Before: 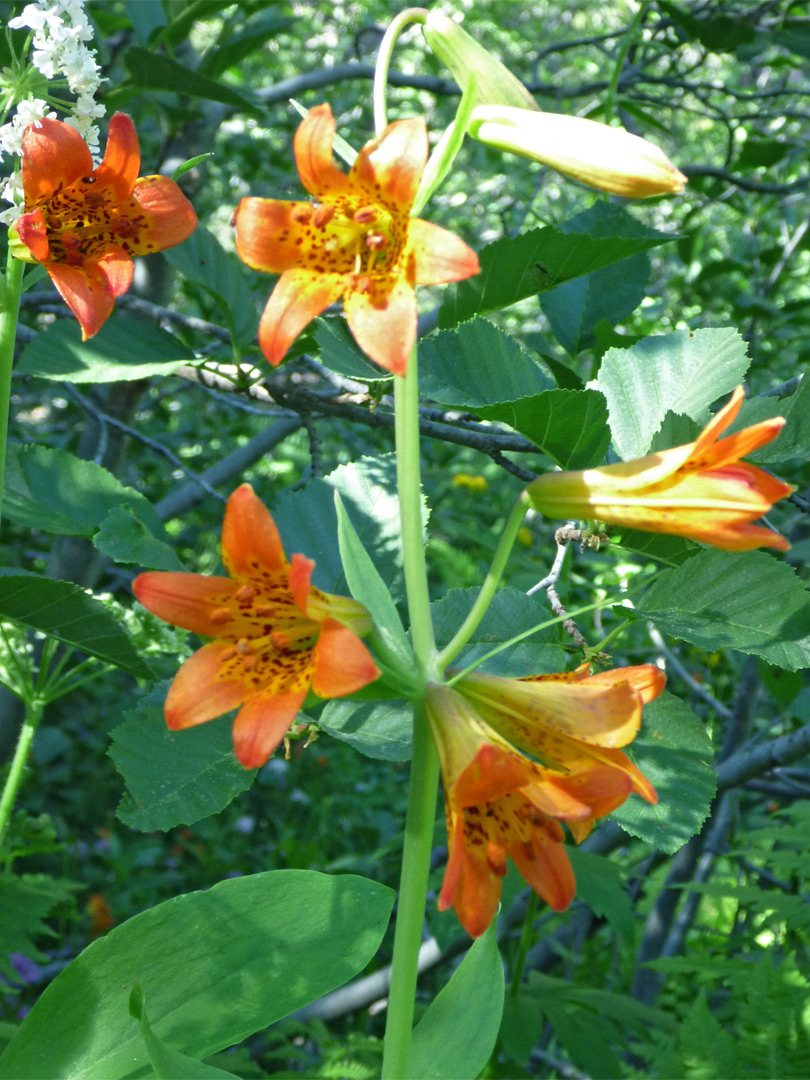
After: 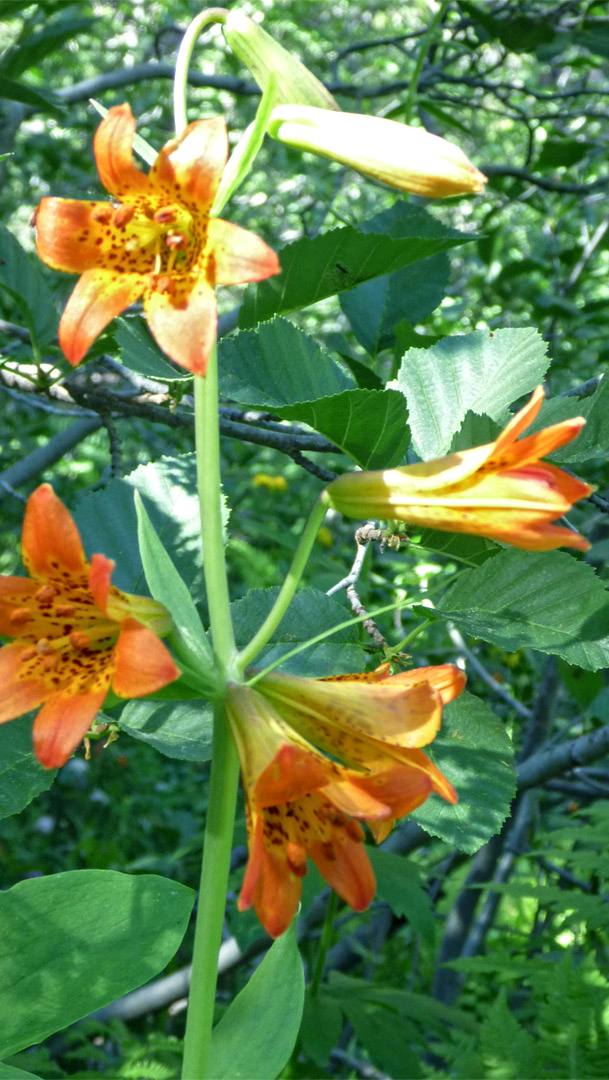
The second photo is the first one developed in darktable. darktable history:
local contrast: on, module defaults
crop and rotate: left 24.727%
